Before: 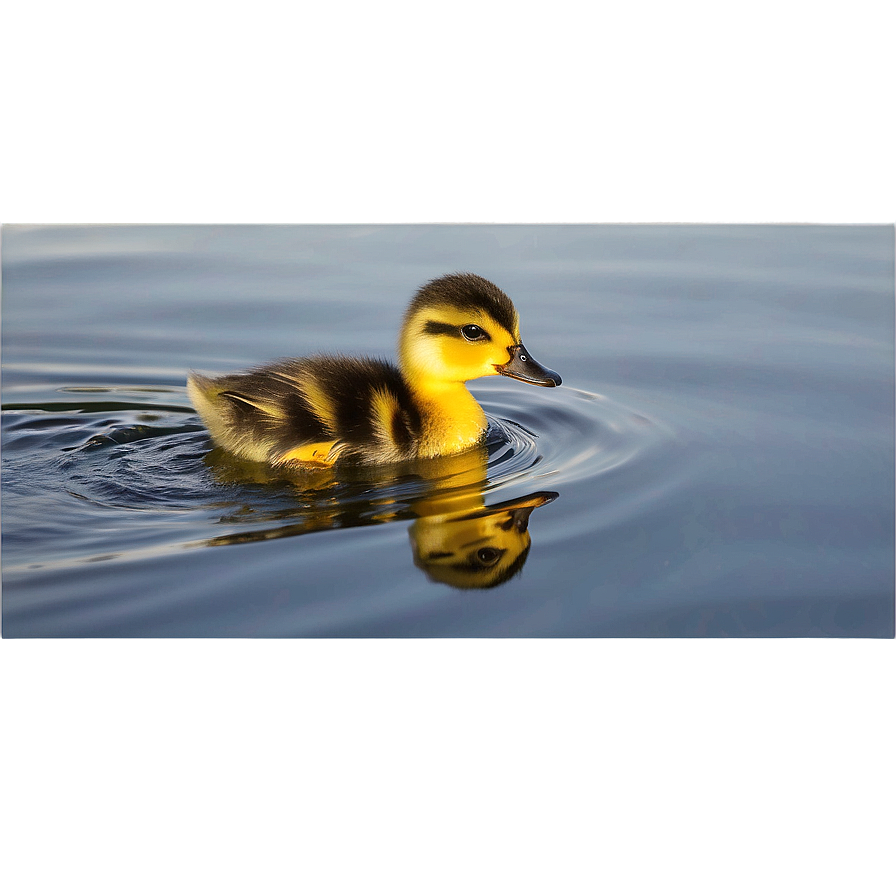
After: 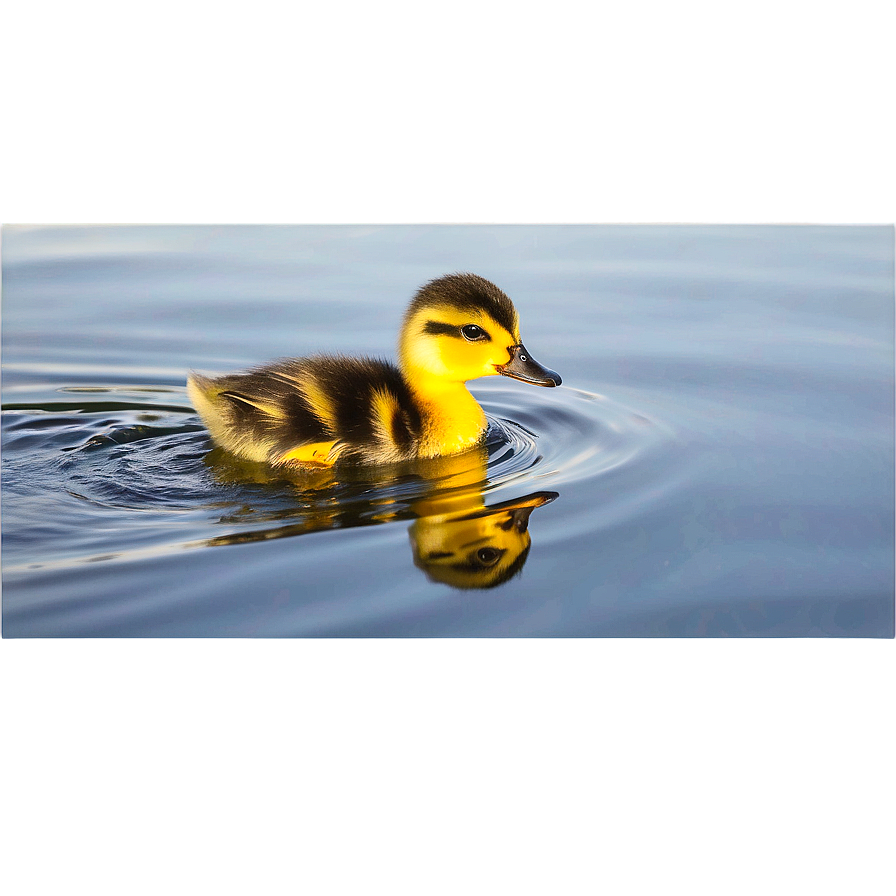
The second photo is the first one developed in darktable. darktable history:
contrast brightness saturation: contrast 0.201, brightness 0.167, saturation 0.229
